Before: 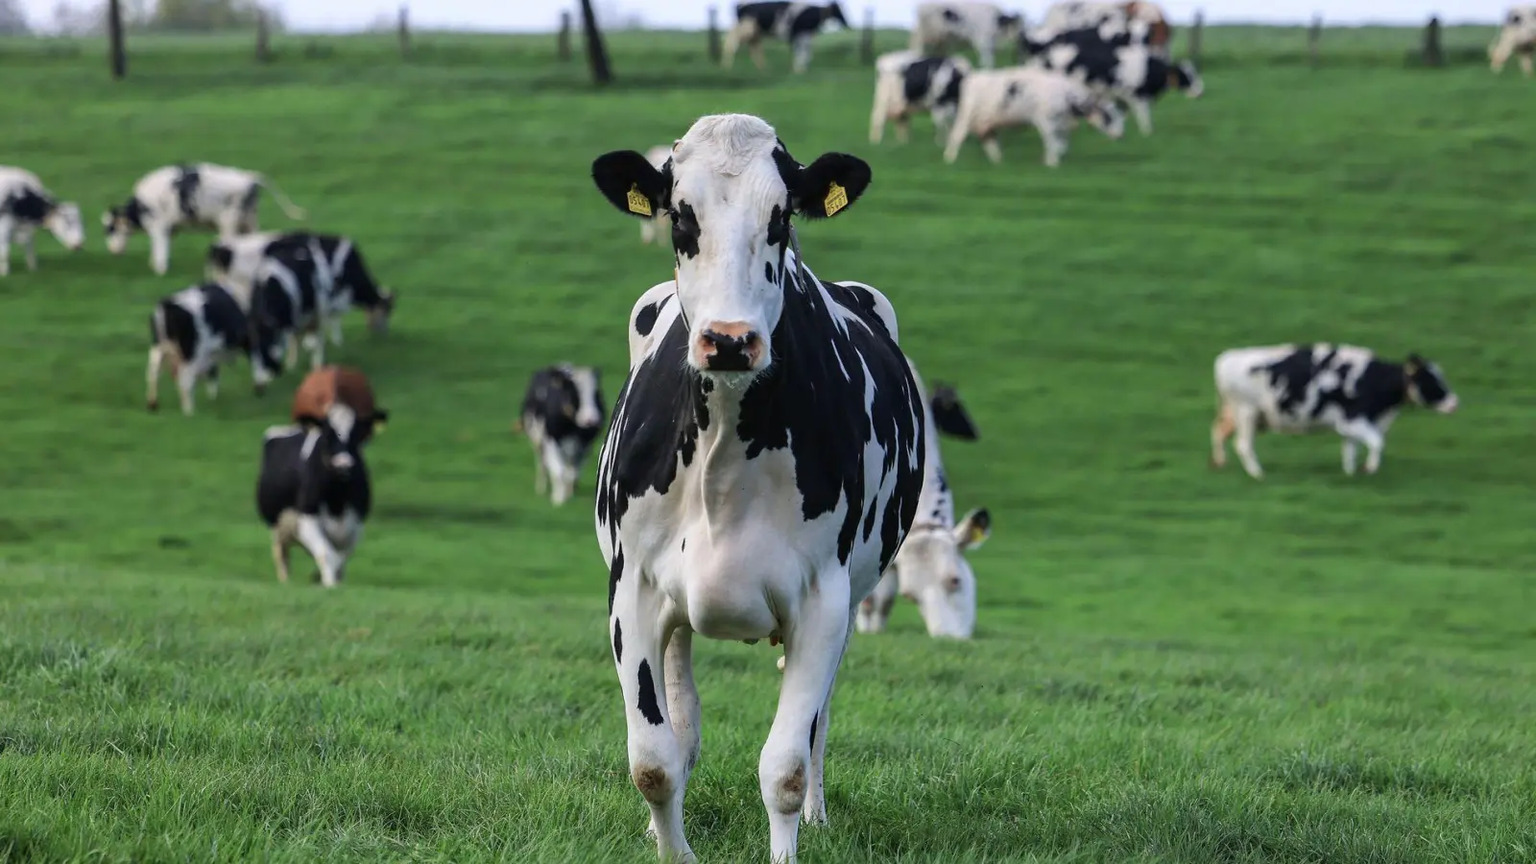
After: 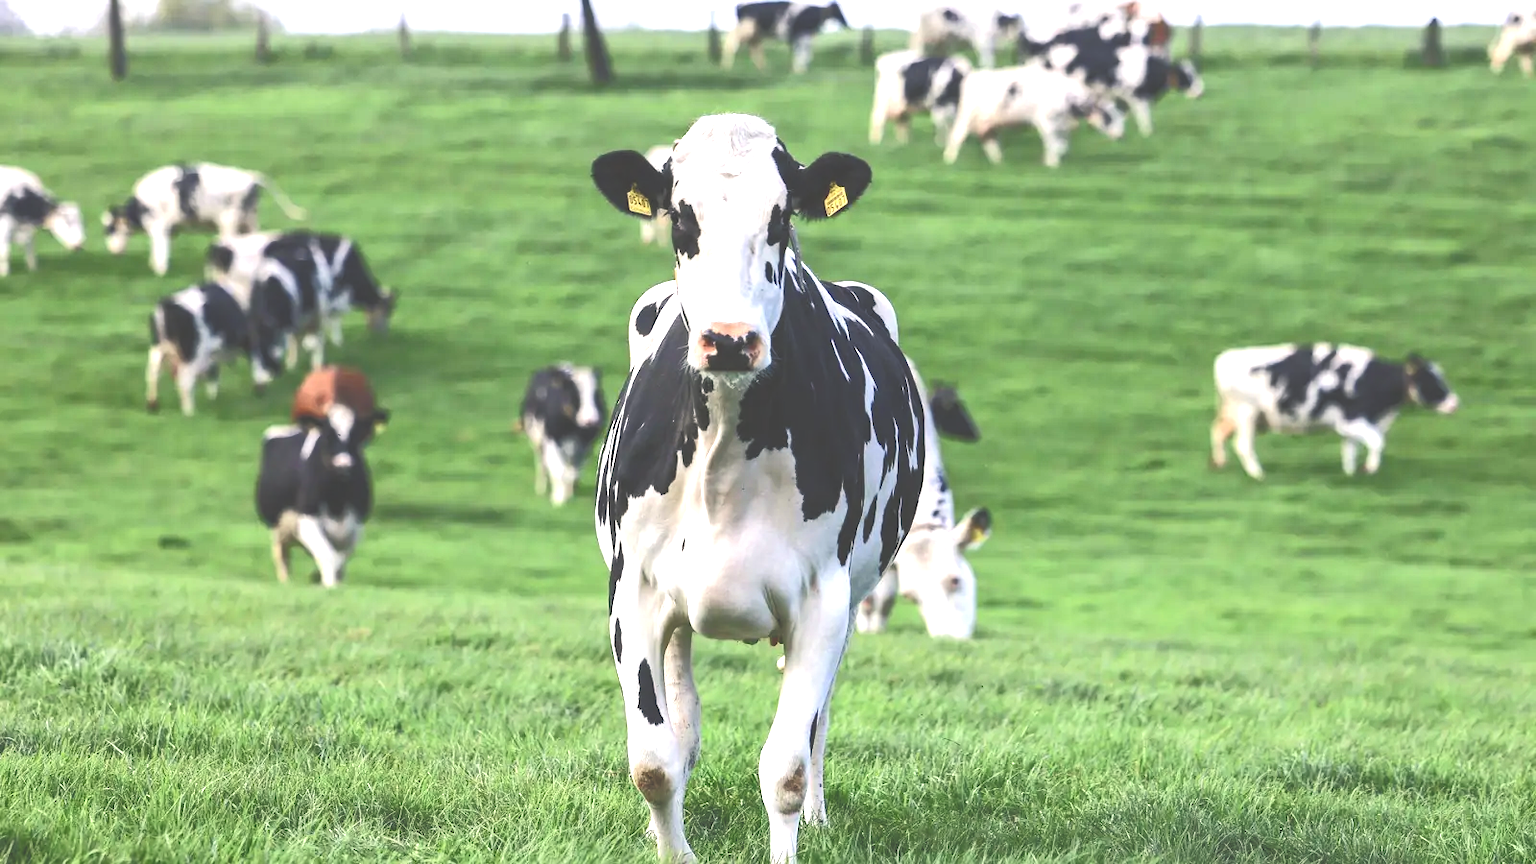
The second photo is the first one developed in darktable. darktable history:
color balance rgb: power › luminance -8.974%, highlights gain › chroma 1.579%, highlights gain › hue 56.54°, perceptual saturation grading › global saturation 20%, perceptual saturation grading › highlights -25.104%, perceptual saturation grading › shadows 25.041%, saturation formula JzAzBz (2021)
tone equalizer: -8 EV -1.87 EV, -7 EV -1.15 EV, -6 EV -1.66 EV, edges refinement/feathering 500, mask exposure compensation -1.57 EV, preserve details no
exposure: black level correction -0.024, exposure 1.395 EV, compensate exposure bias true, compensate highlight preservation false
